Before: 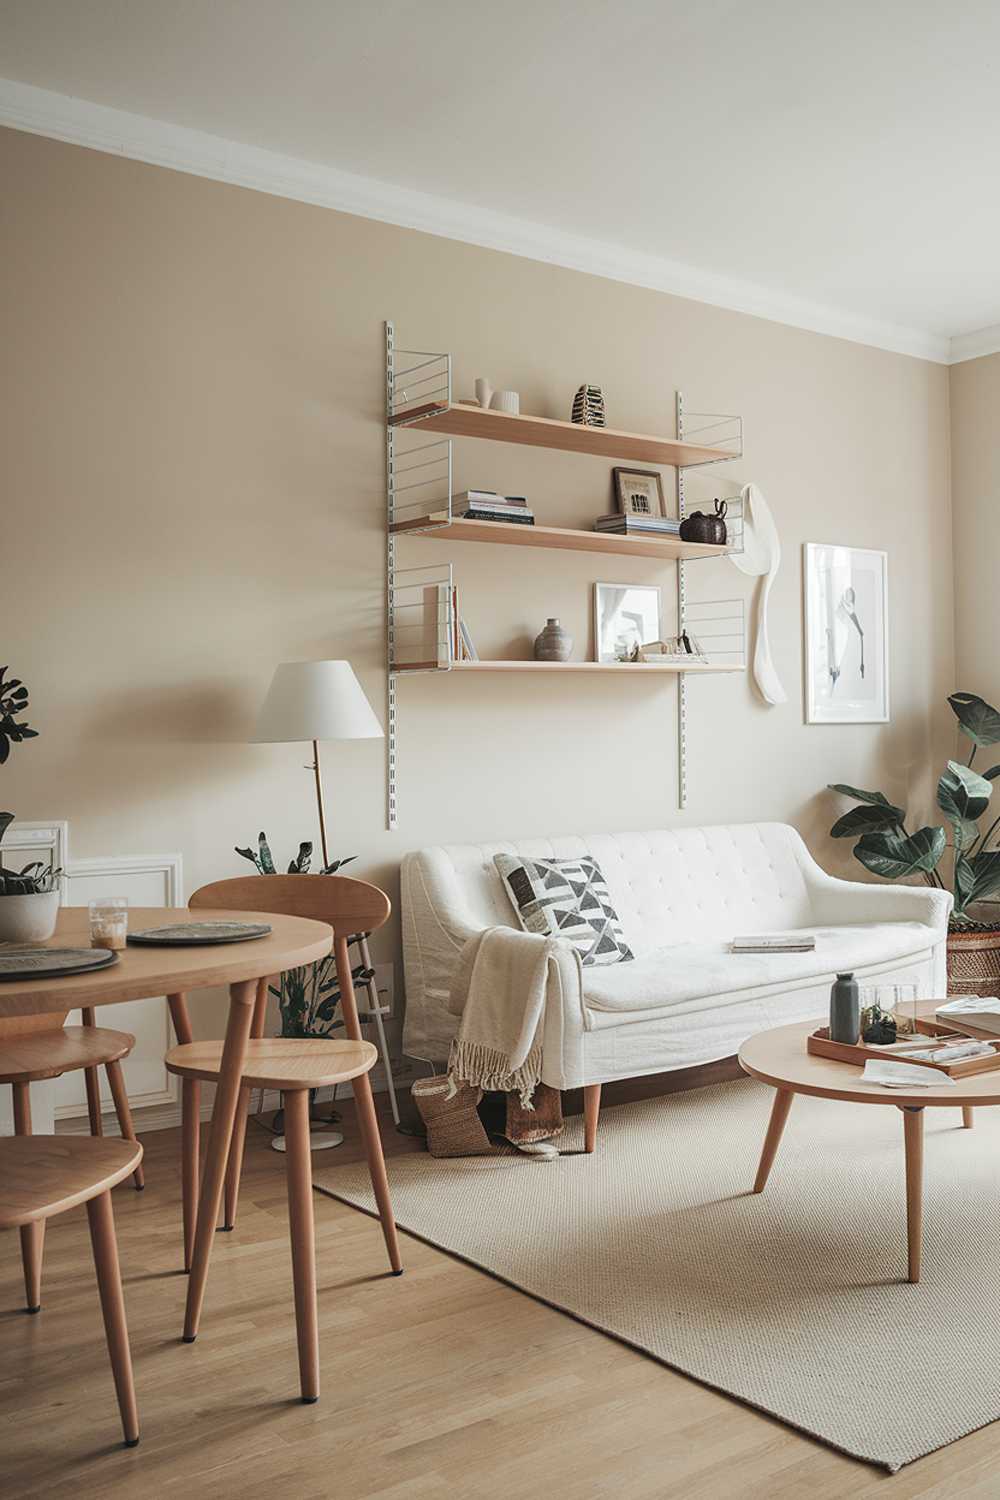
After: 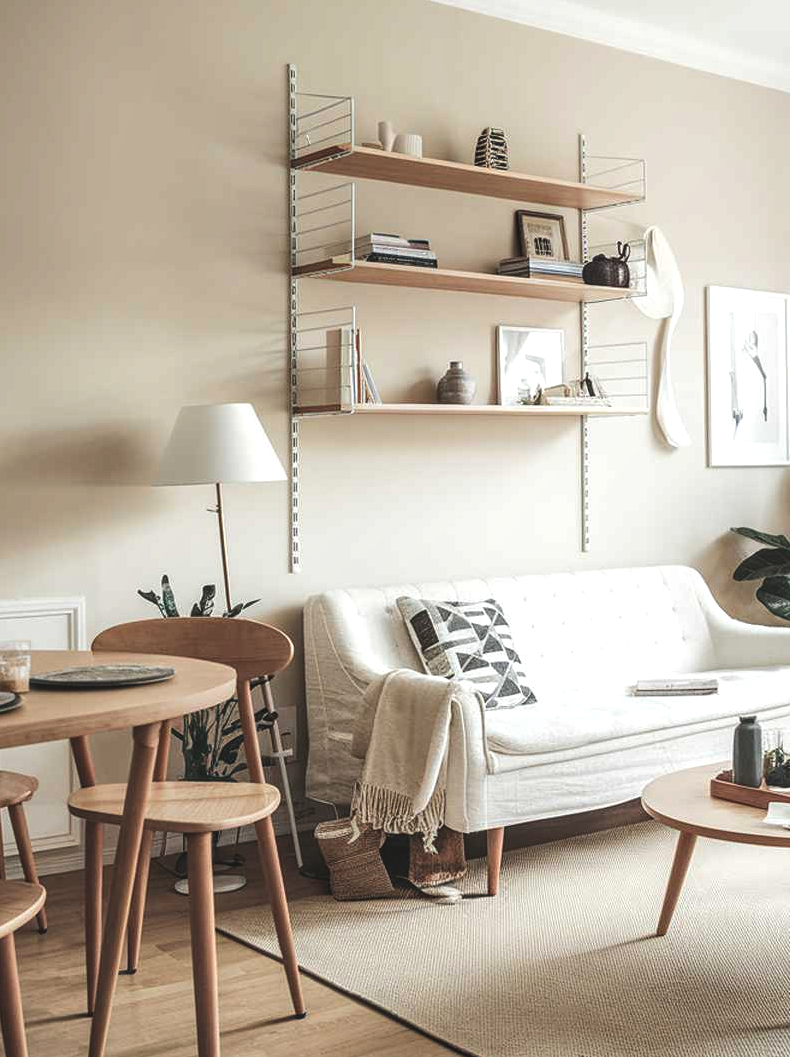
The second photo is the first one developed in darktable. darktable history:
tone equalizer: -8 EV -0.423 EV, -7 EV -0.415 EV, -6 EV -0.342 EV, -5 EV -0.215 EV, -3 EV 0.228 EV, -2 EV 0.31 EV, -1 EV 0.364 EV, +0 EV 0.405 EV, edges refinement/feathering 500, mask exposure compensation -1.57 EV, preserve details no
exposure: black level correction -0.015, compensate highlight preservation false
crop: left 9.758%, top 17.19%, right 11.169%, bottom 12.331%
local contrast: detail 130%
